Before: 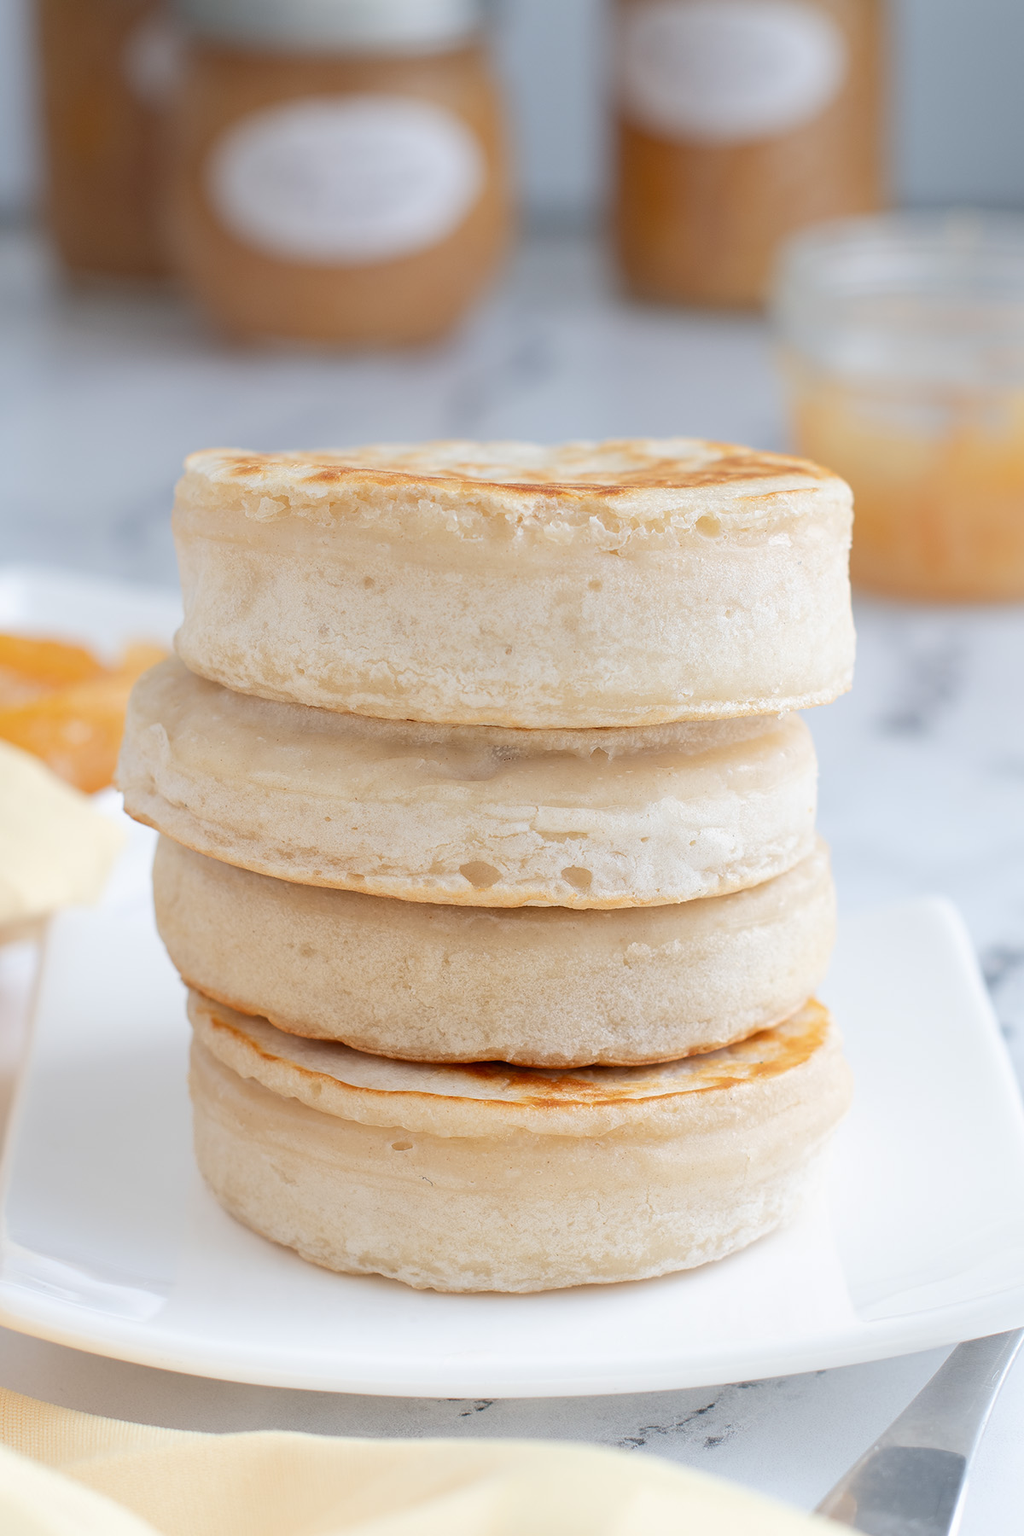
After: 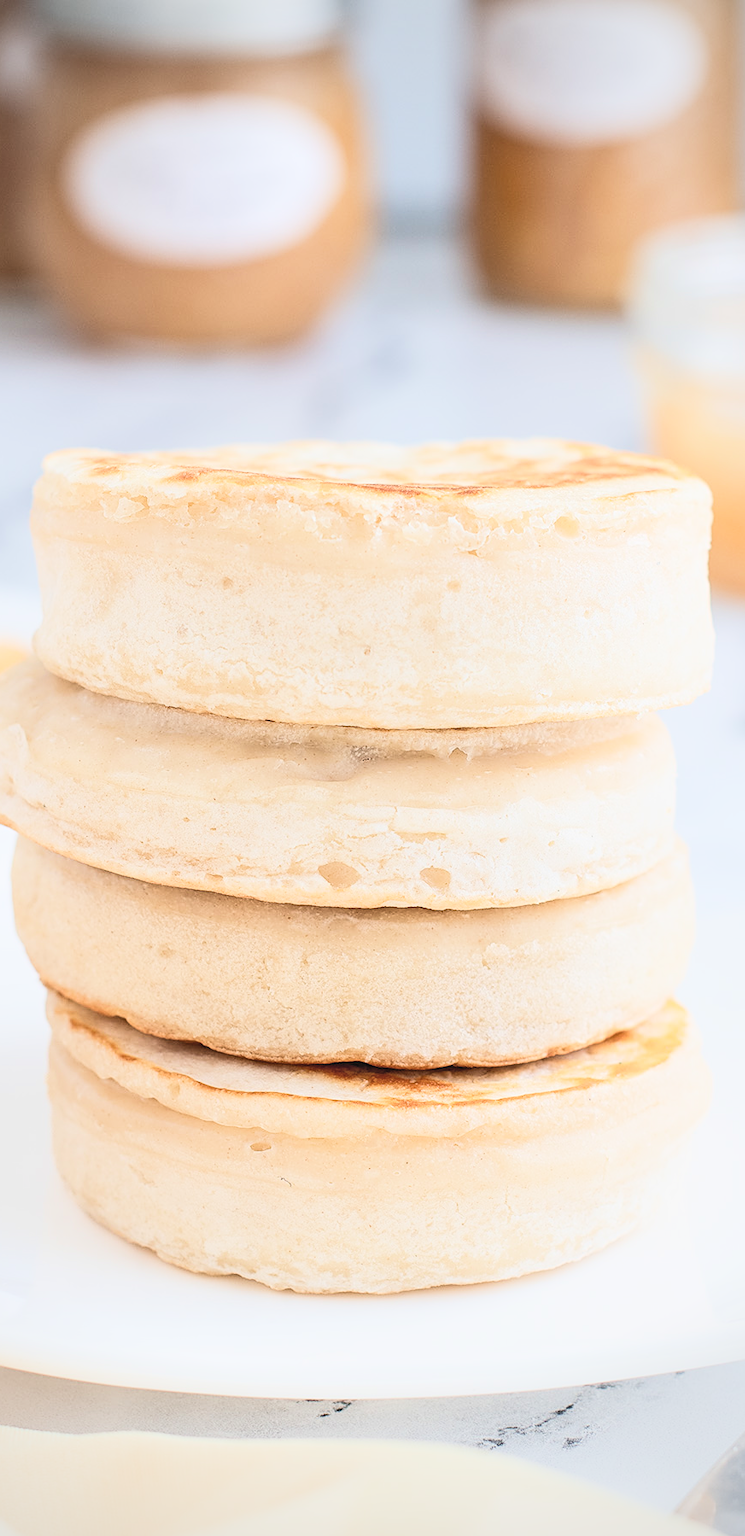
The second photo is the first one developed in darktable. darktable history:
contrast brightness saturation: contrast 0.374, brightness 0.535
crop: left 13.874%, right 13.31%
local contrast: on, module defaults
sharpen: on, module defaults
filmic rgb: black relative exposure -7.65 EV, white relative exposure 4.56 EV, hardness 3.61
vignetting: brightness -0.287
velvia: on, module defaults
